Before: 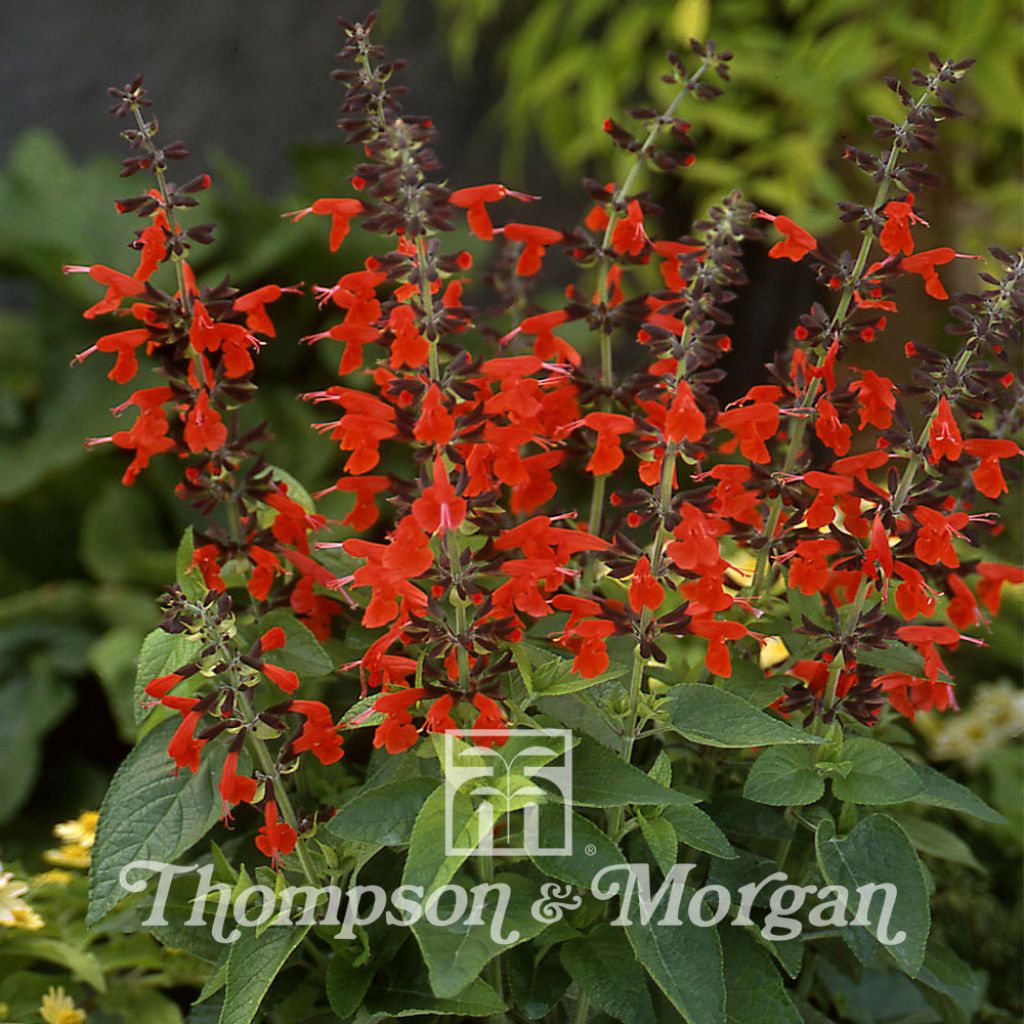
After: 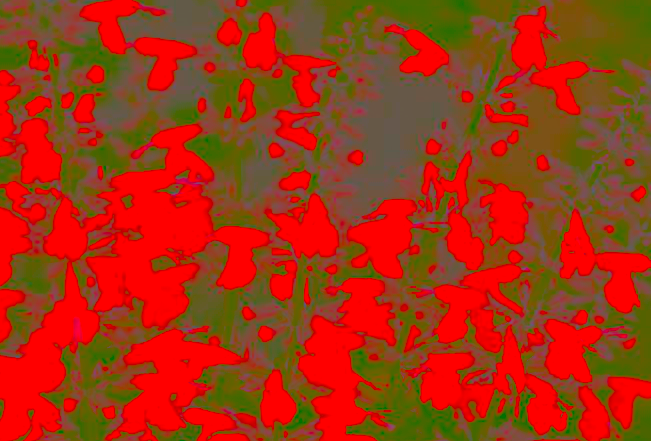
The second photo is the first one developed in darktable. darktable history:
crop: left 36.013%, top 18.235%, right 0.327%, bottom 38.622%
exposure: black level correction 0, exposure 1.199 EV, compensate highlight preservation false
local contrast: on, module defaults
contrast brightness saturation: contrast -0.983, brightness -0.174, saturation 0.748
sharpen: on, module defaults
